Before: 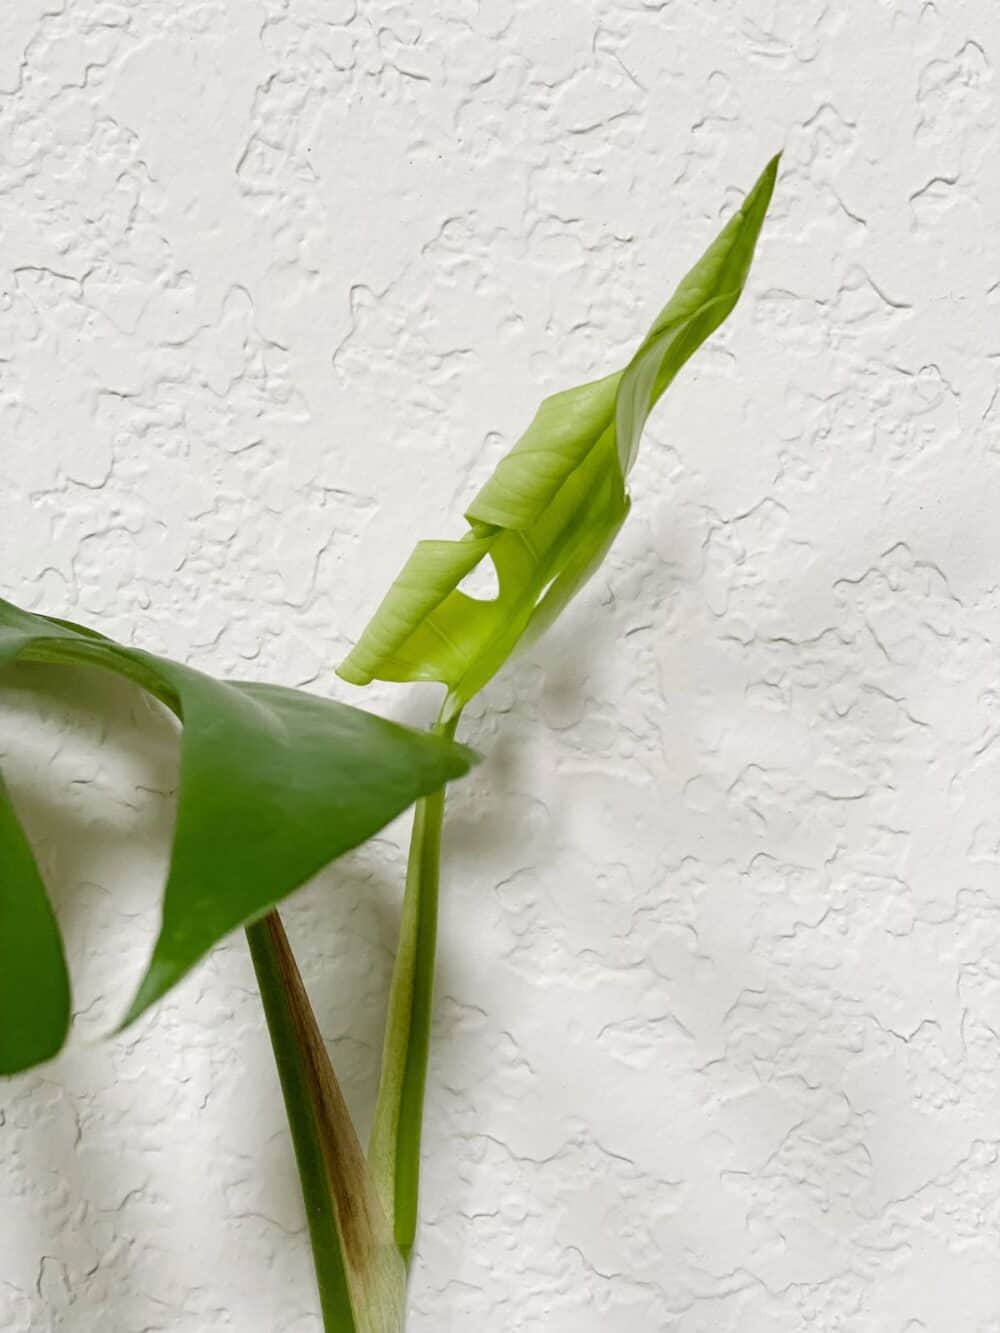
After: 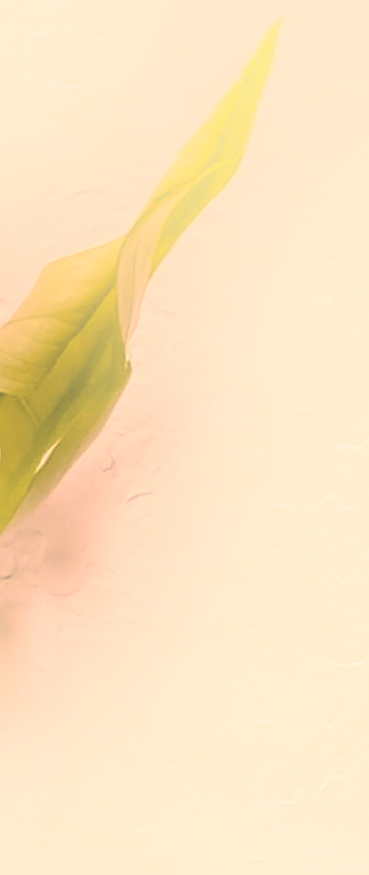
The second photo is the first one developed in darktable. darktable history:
exposure: black level correction 0.002, exposure -0.1 EV, compensate highlight preservation false
bloom: on, module defaults
crop and rotate: left 49.936%, top 10.094%, right 13.136%, bottom 24.256%
sharpen: on, module defaults
color correction: highlights a* 40, highlights b* 40, saturation 0.69
